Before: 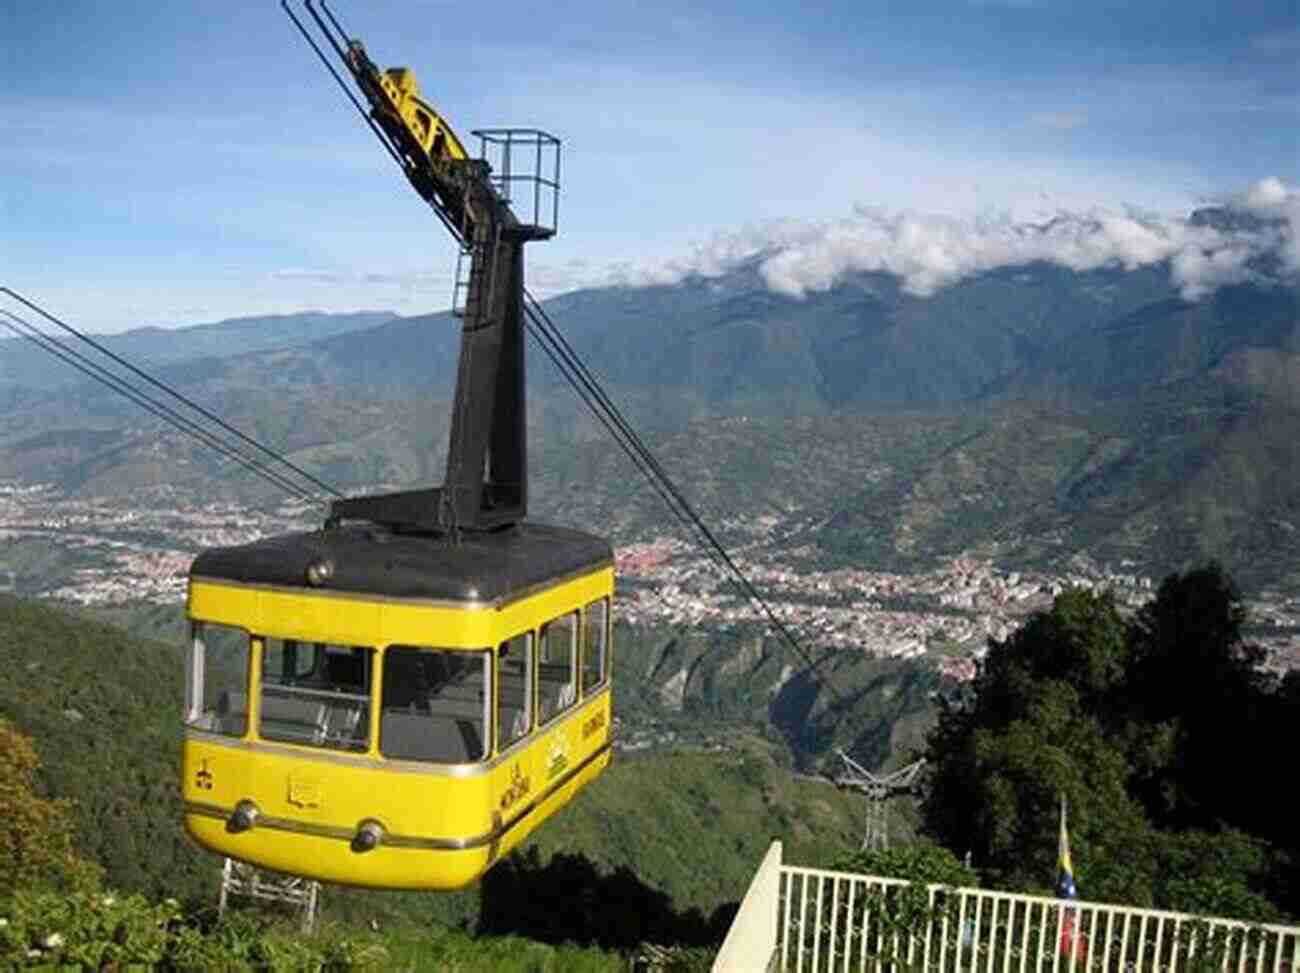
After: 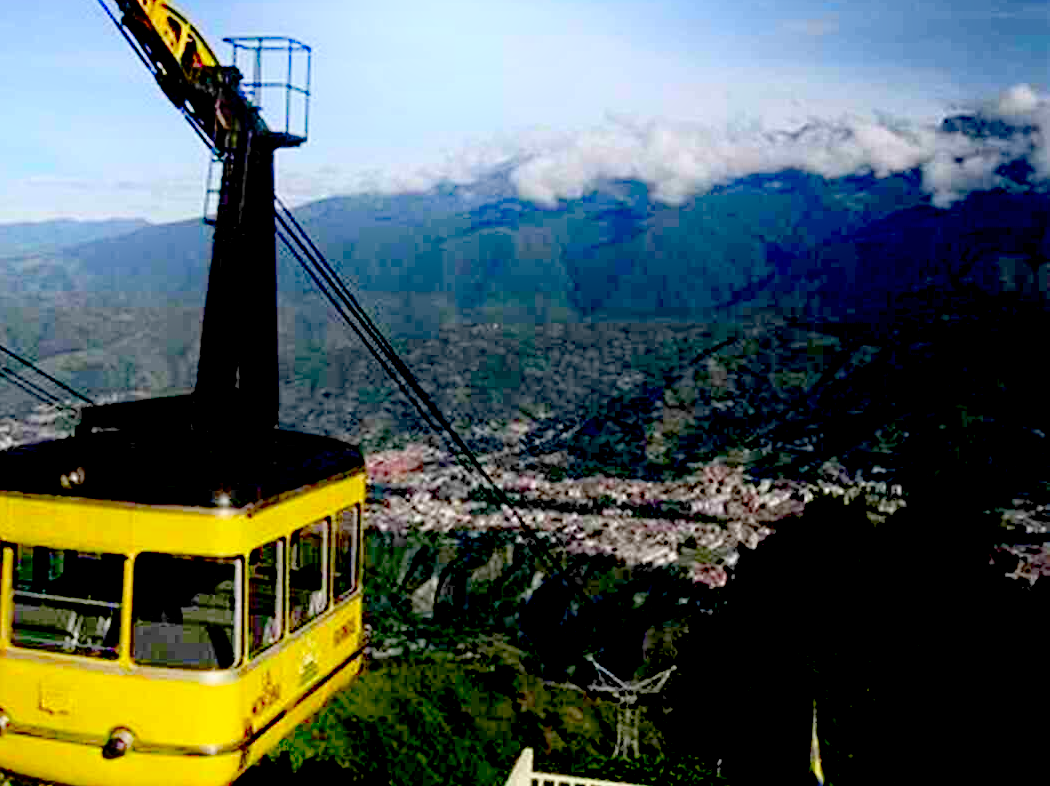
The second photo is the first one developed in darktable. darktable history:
bloom: on, module defaults
exposure: black level correction 0.1, exposure -0.092 EV, compensate highlight preservation false
crop: left 19.159%, top 9.58%, bottom 9.58%
